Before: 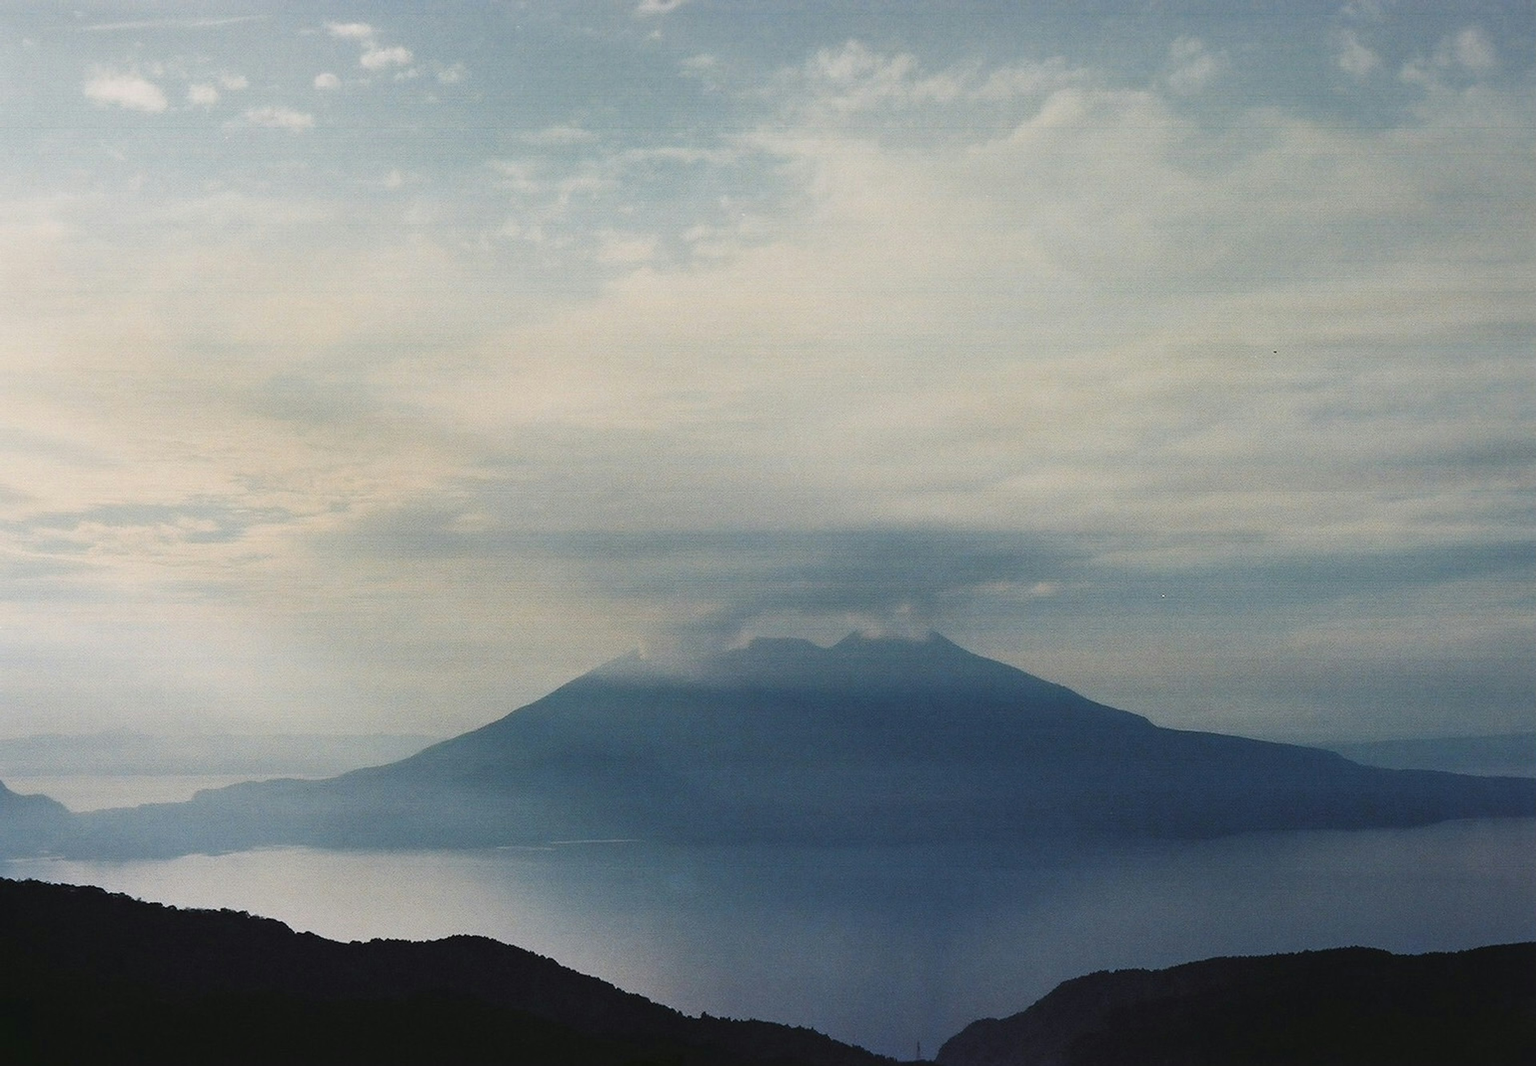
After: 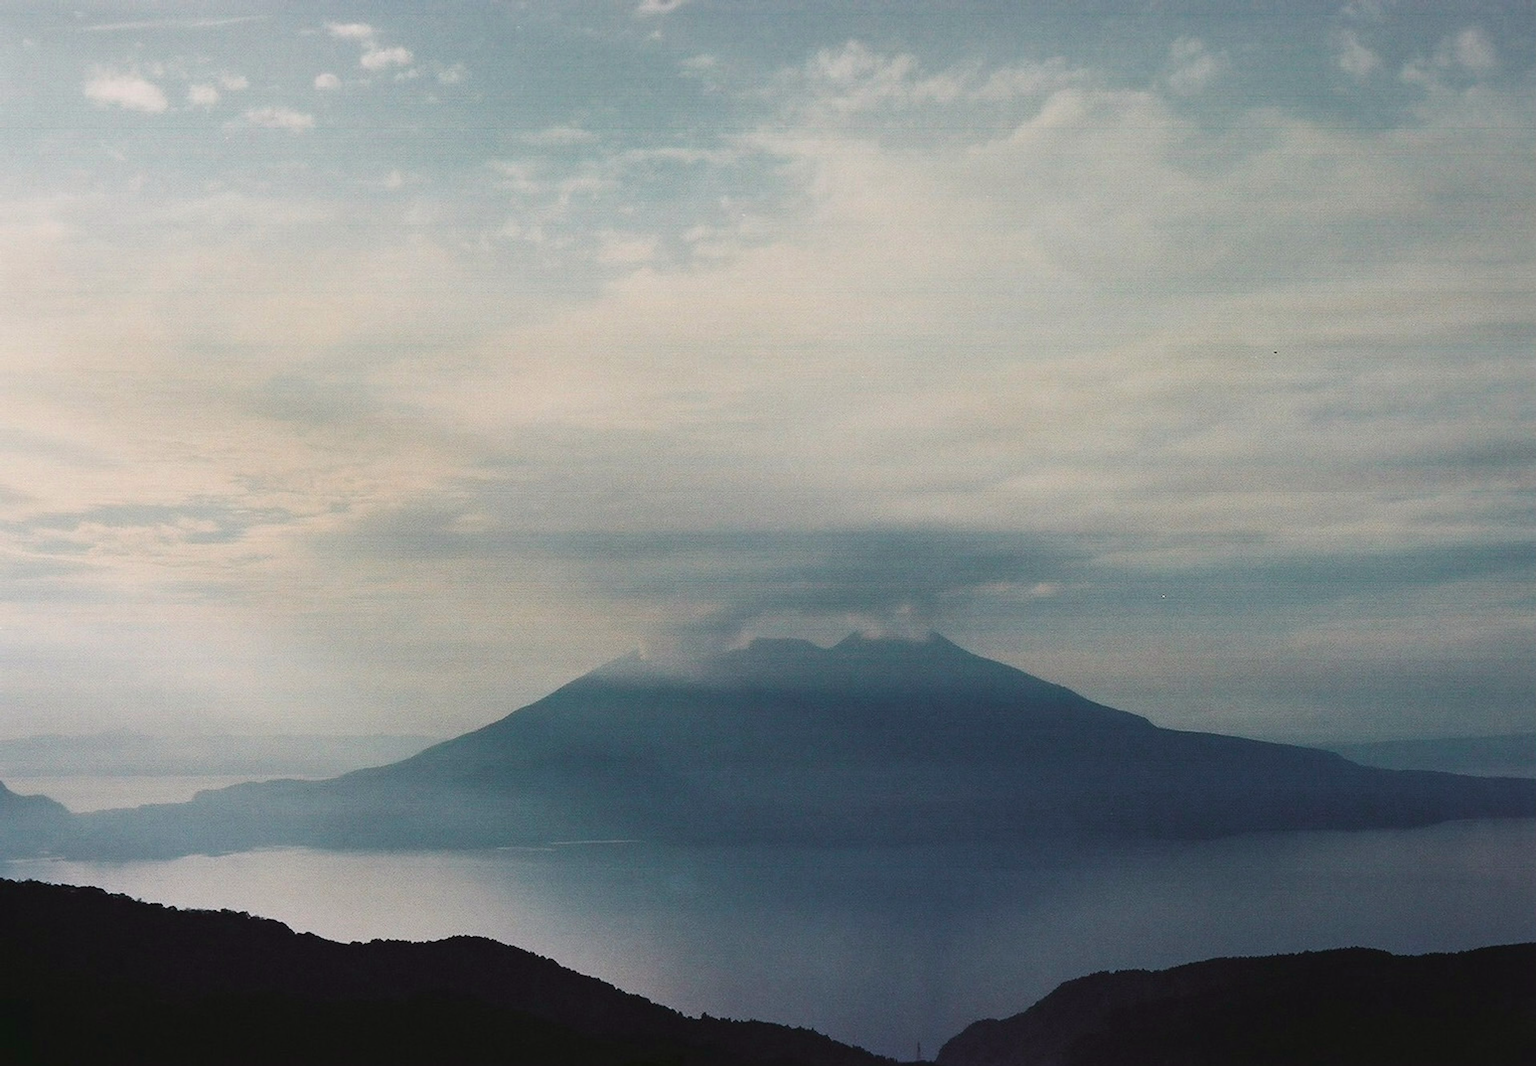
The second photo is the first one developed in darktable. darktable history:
tone curve: curves: ch0 [(0, 0) (0.253, 0.237) (1, 1)]; ch1 [(0, 0) (0.411, 0.385) (0.502, 0.506) (0.557, 0.565) (0.66, 0.683) (1, 1)]; ch2 [(0, 0) (0.394, 0.413) (0.5, 0.5) (1, 1)], color space Lab, independent channels, preserve colors none
